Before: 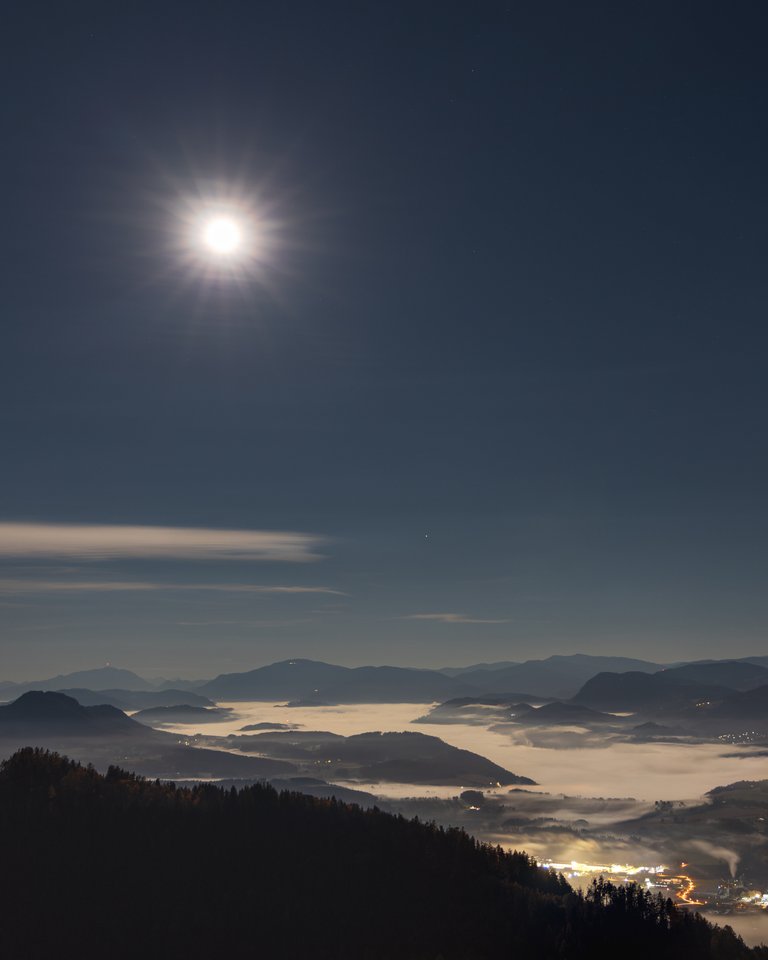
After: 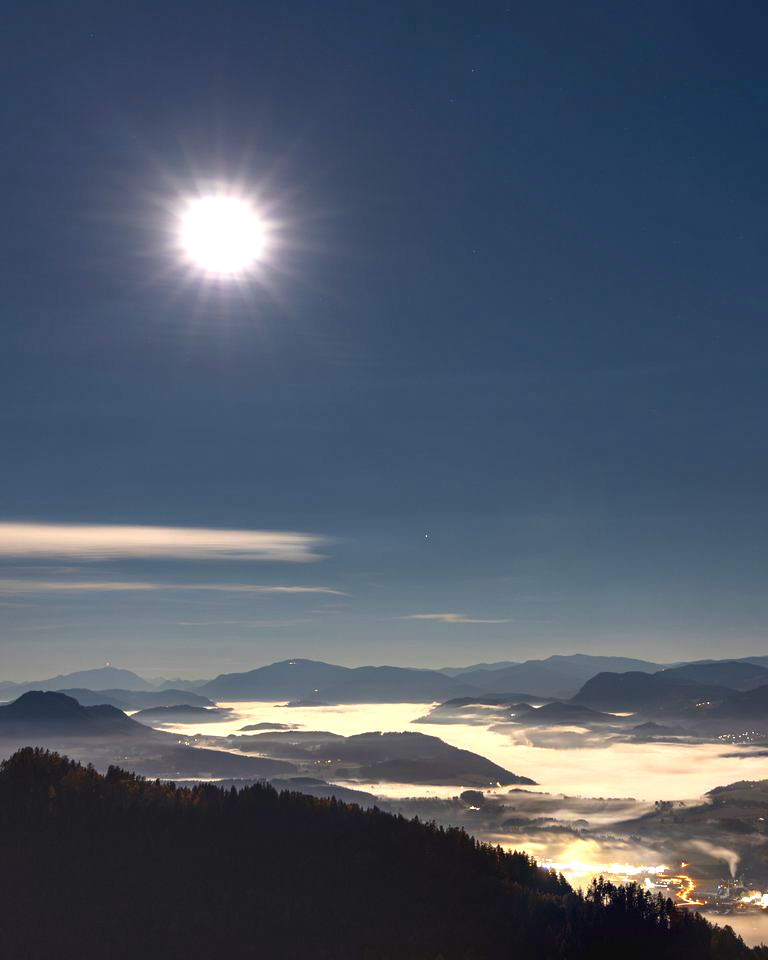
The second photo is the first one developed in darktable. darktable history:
shadows and highlights: white point adjustment -3.8, highlights -63.56, soften with gaussian
contrast brightness saturation: contrast 0.066, brightness -0.15, saturation 0.119
exposure: black level correction 0, exposure 1.47 EV, compensate highlight preservation false
